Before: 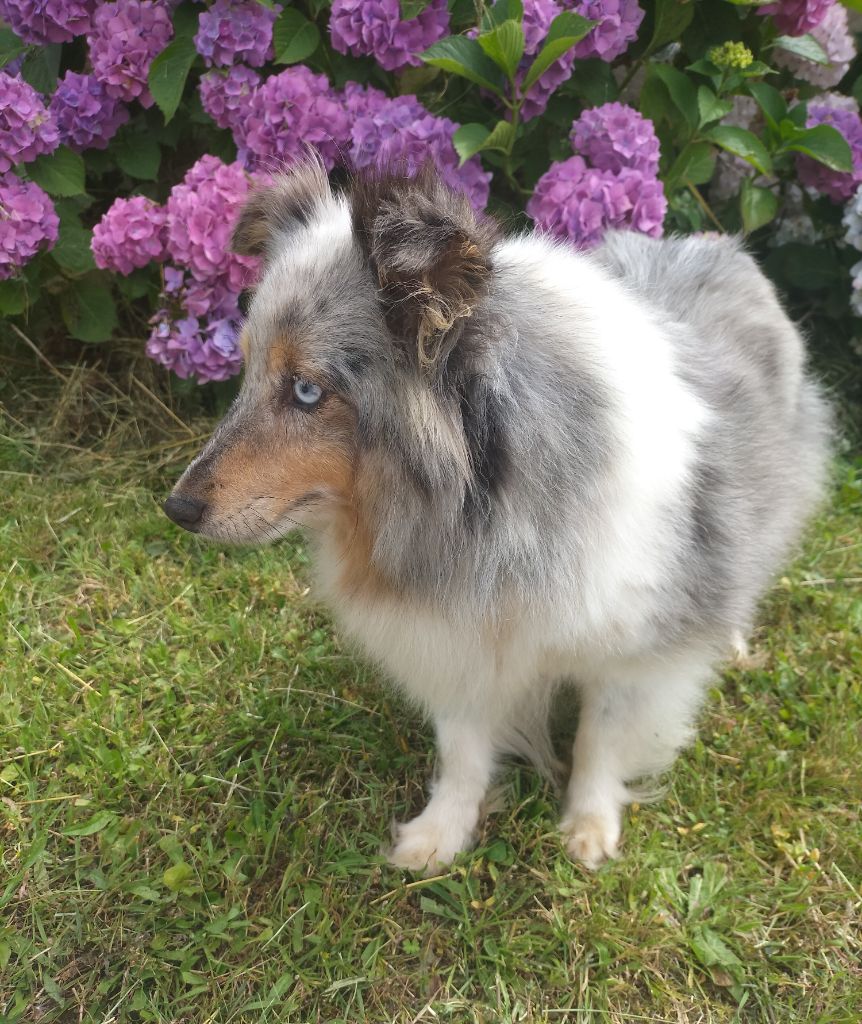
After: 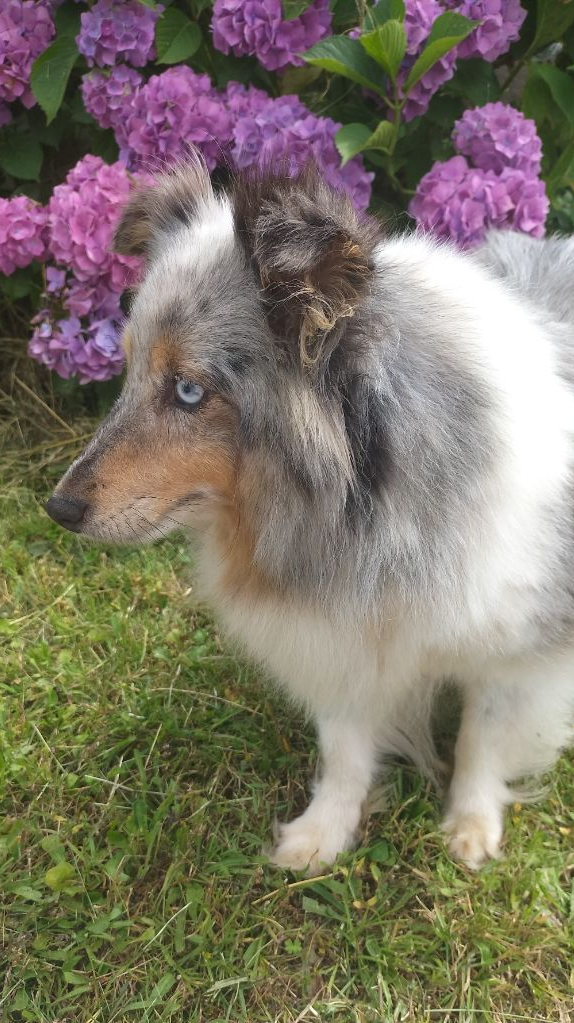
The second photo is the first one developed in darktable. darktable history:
crop and rotate: left 13.828%, right 19.507%
